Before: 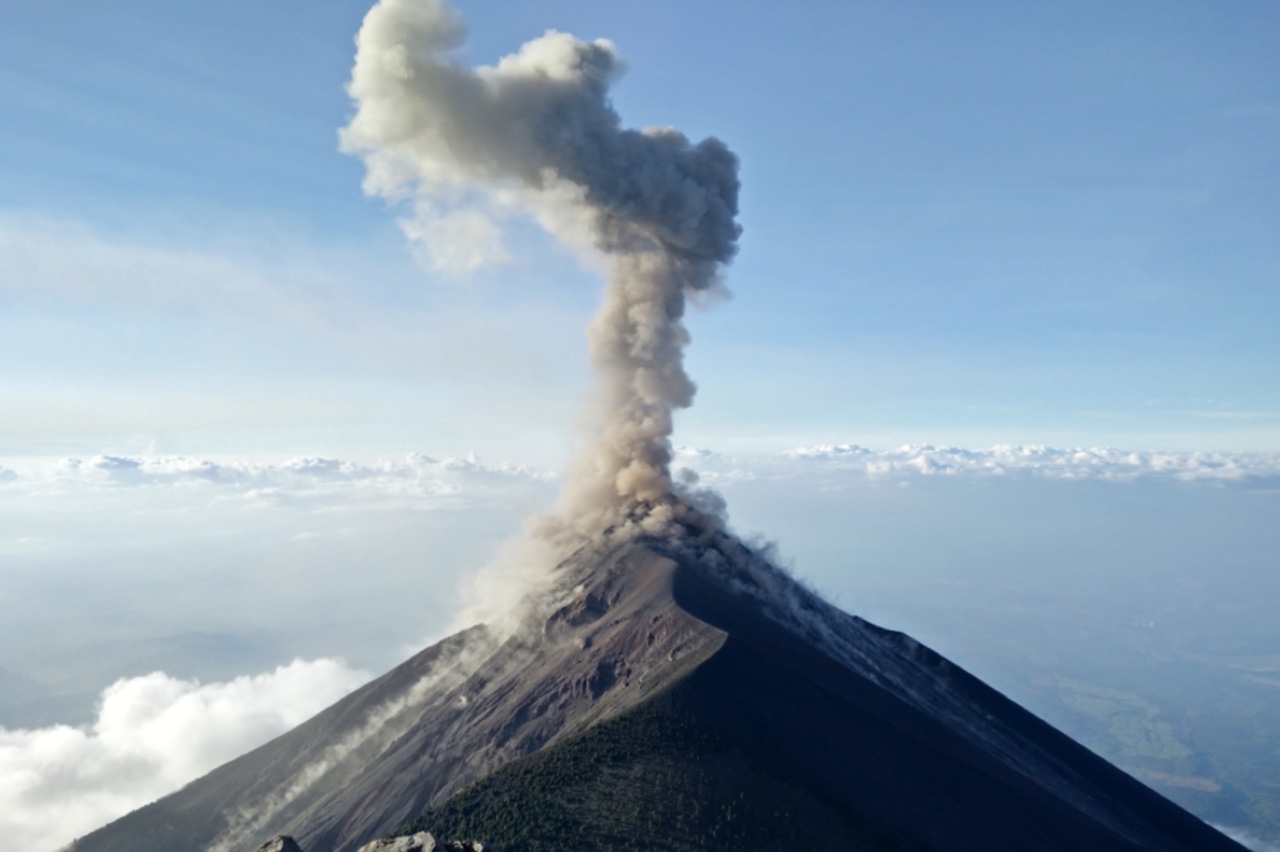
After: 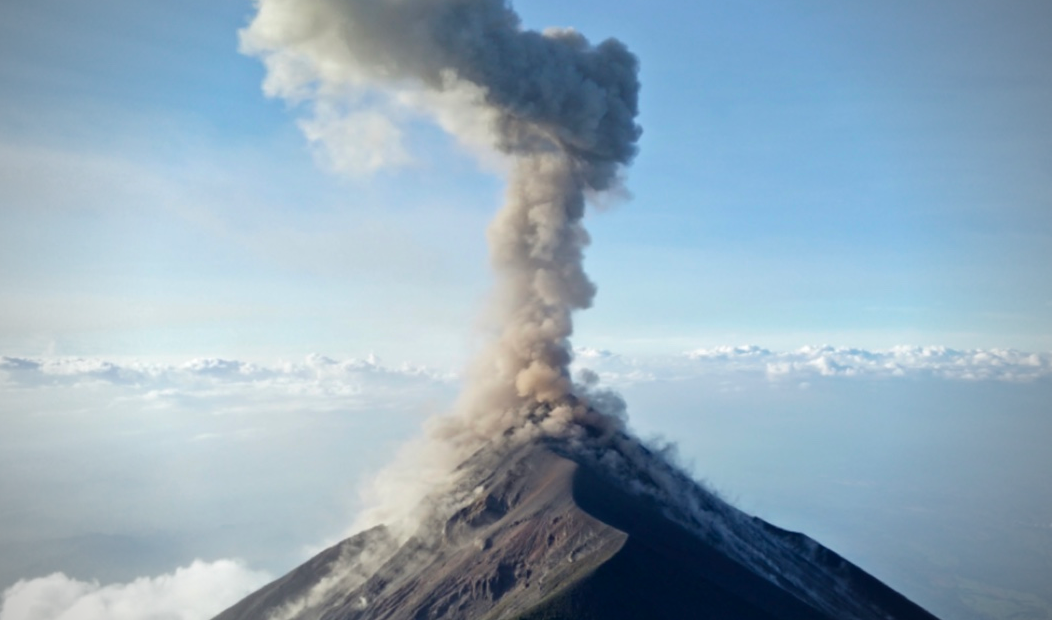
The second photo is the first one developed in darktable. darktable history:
crop: left 7.83%, top 11.69%, right 9.963%, bottom 15.463%
vignetting: fall-off start 71.89%
